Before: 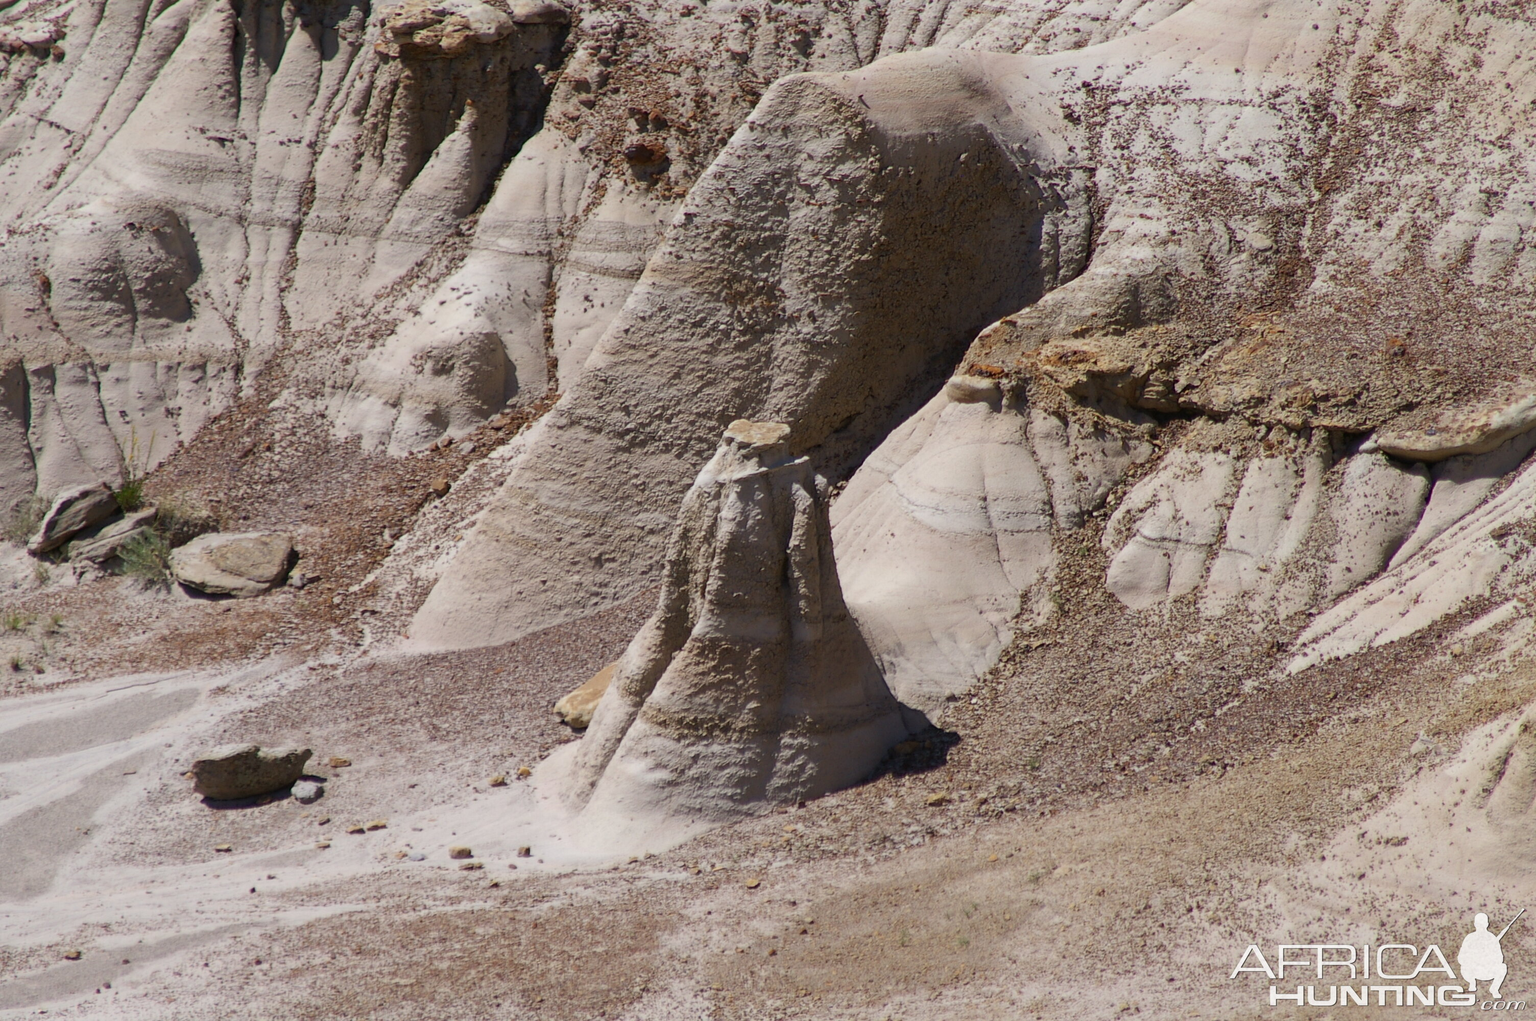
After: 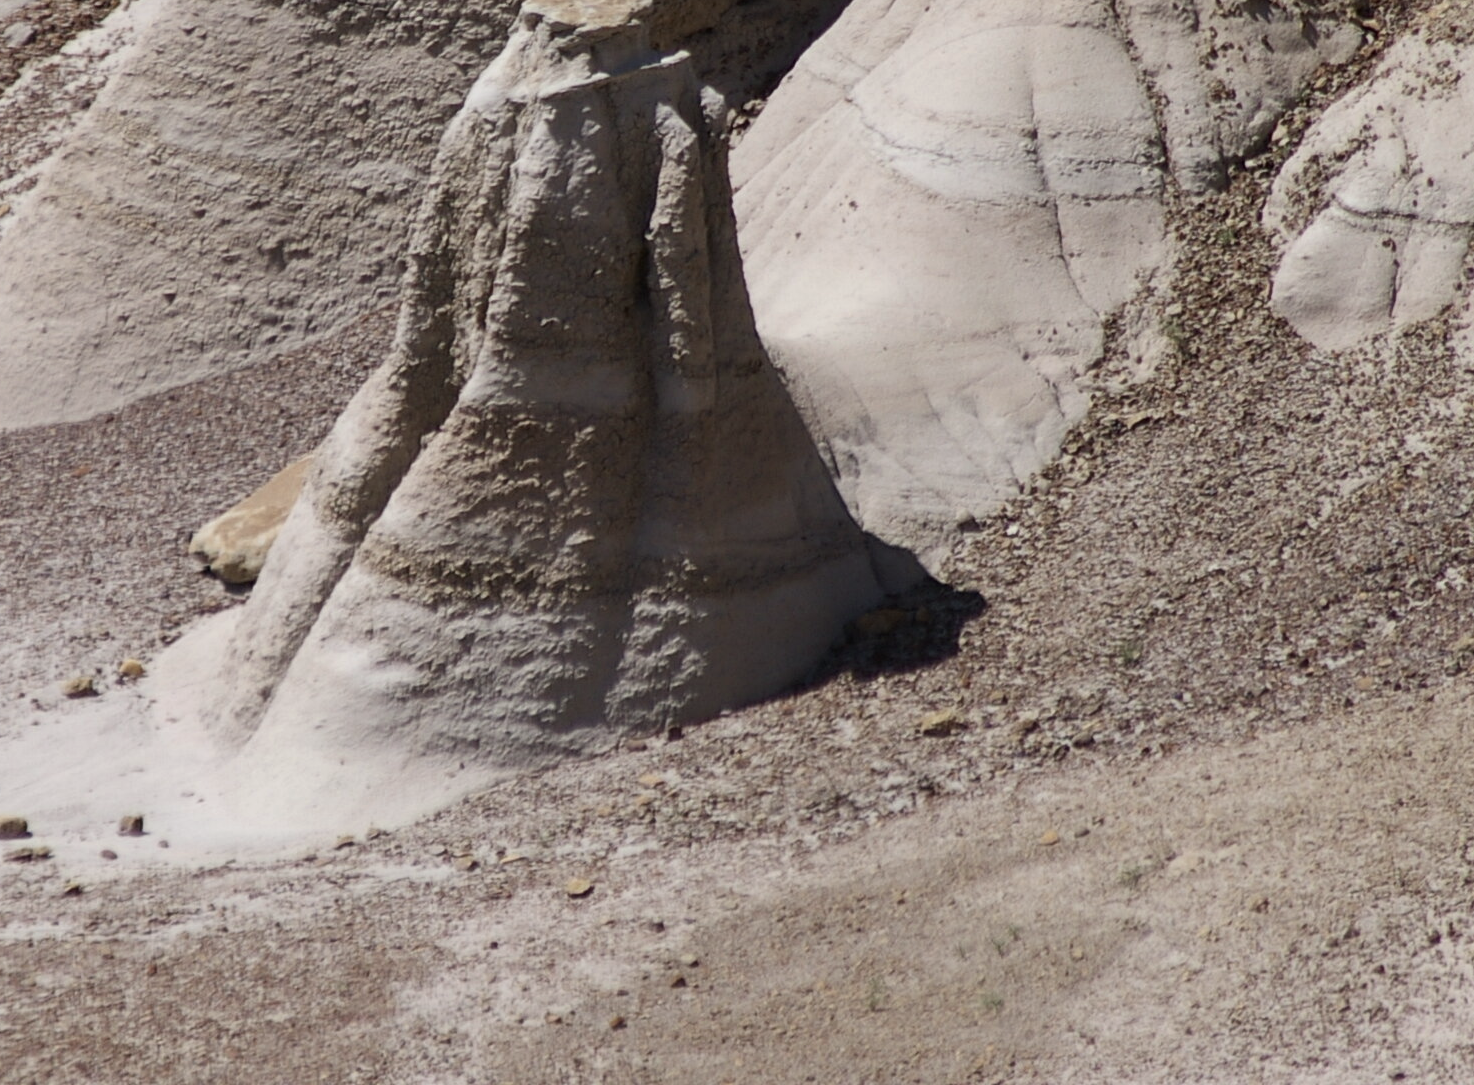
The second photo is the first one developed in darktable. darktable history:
contrast brightness saturation: contrast 0.098, saturation -0.281
crop: left 29.784%, top 42.195%, right 21.191%, bottom 3.509%
